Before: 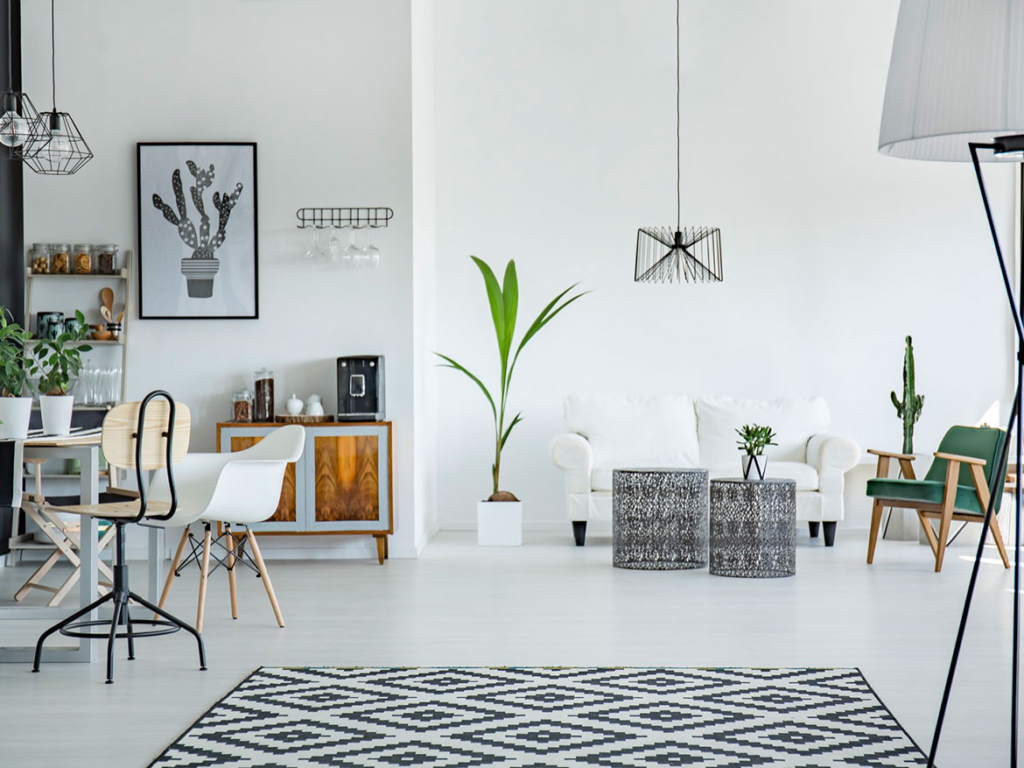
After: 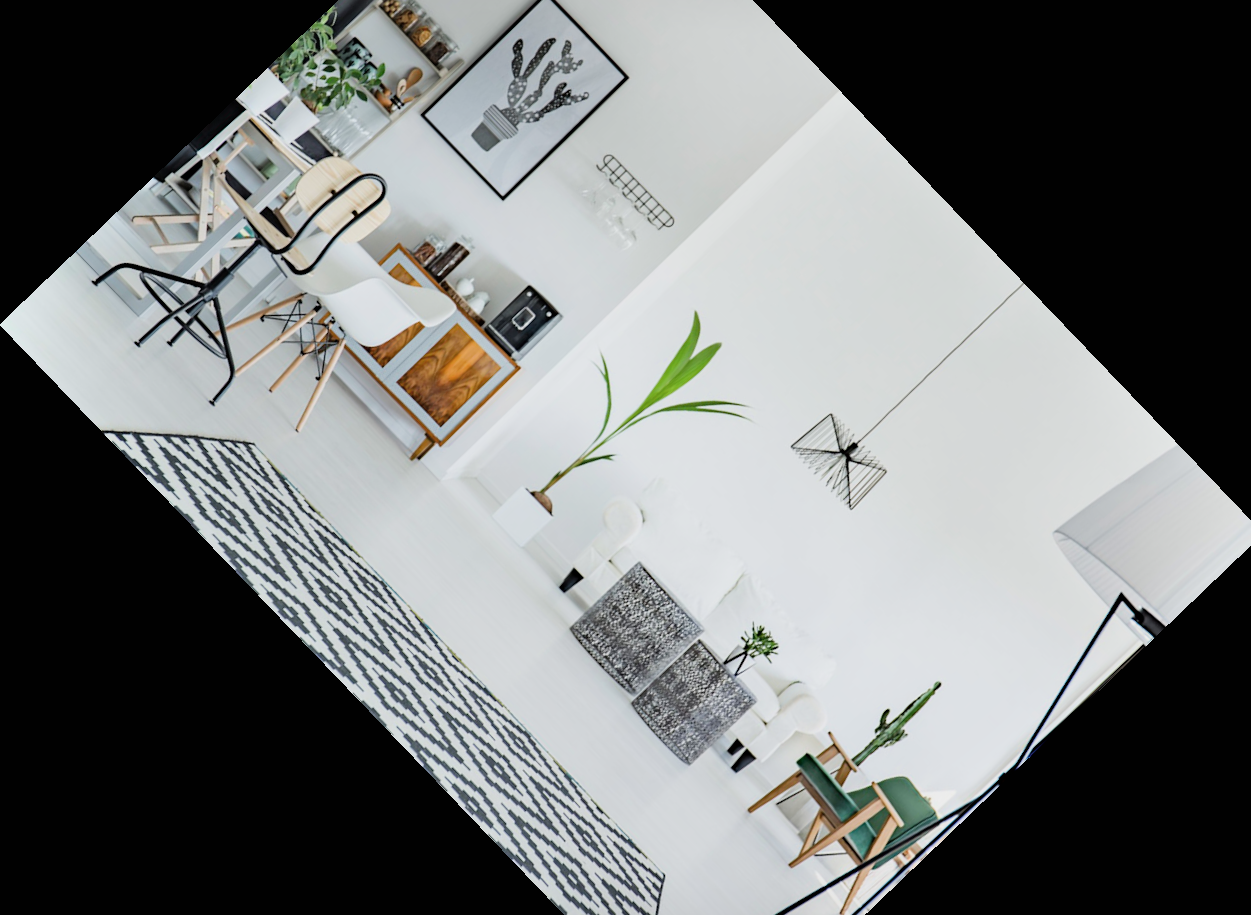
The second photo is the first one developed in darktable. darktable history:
shadows and highlights: radius 110.86, shadows 51.09, white point adjustment 9.16, highlights -4.17, highlights color adjustment 32.2%, soften with gaussian
crop and rotate: angle -46.26°, top 16.234%, right 0.912%, bottom 11.704%
filmic rgb: black relative exposure -16 EV, white relative exposure 6.12 EV, hardness 5.22
vignetting: fall-off start 100%, brightness -0.282, width/height ratio 1.31
